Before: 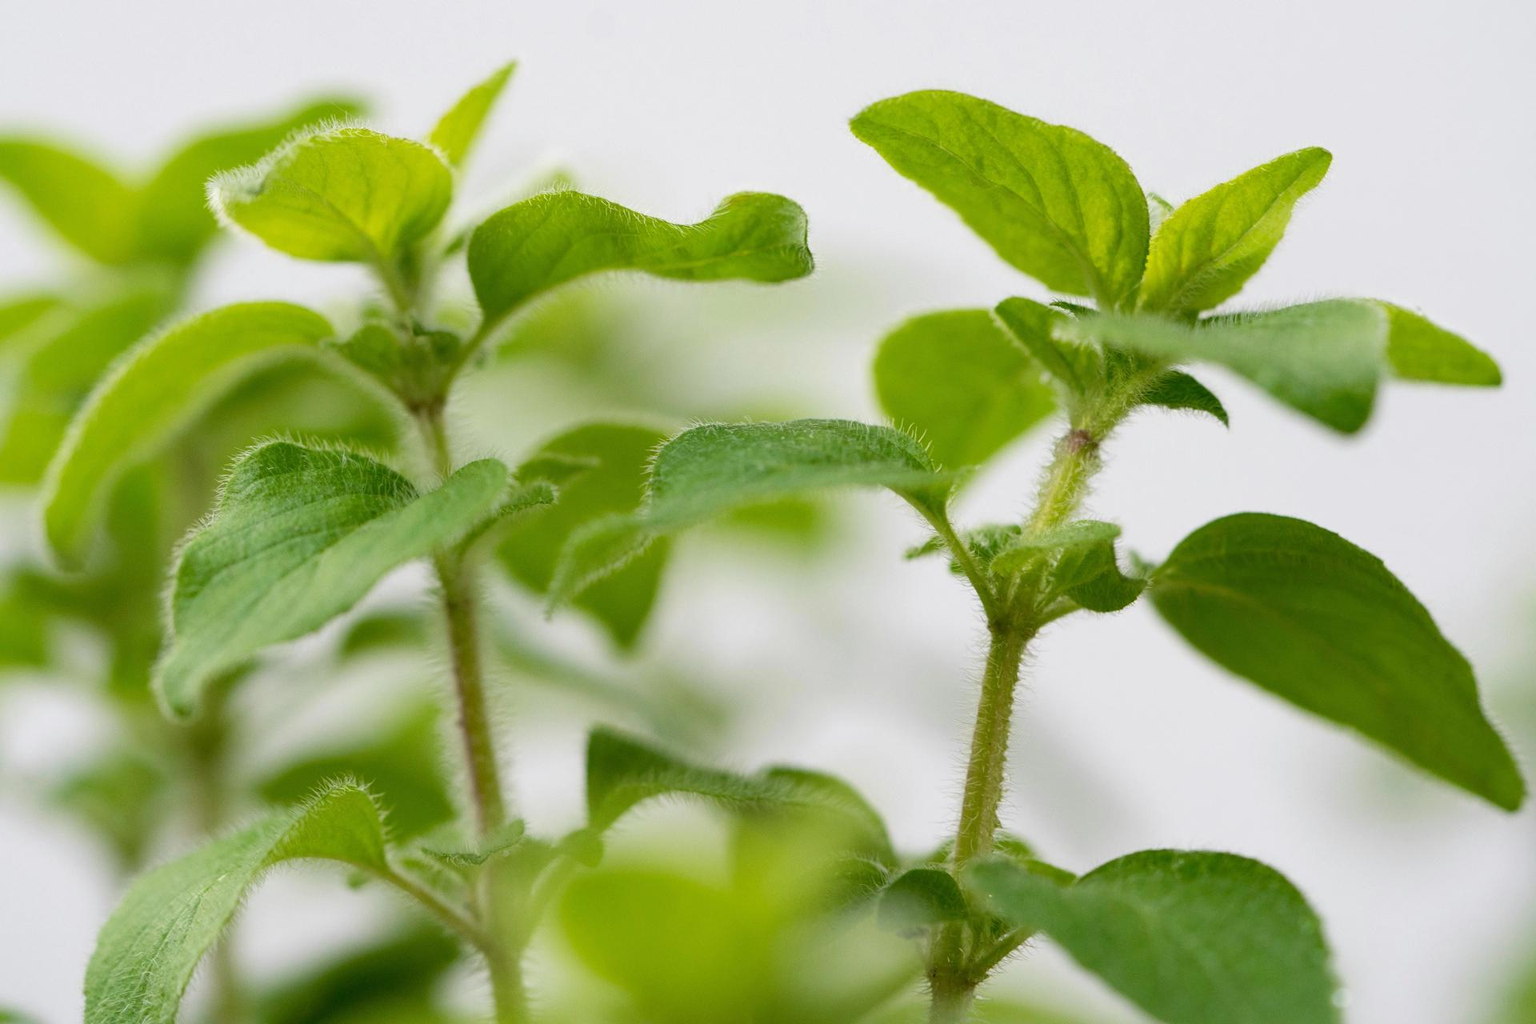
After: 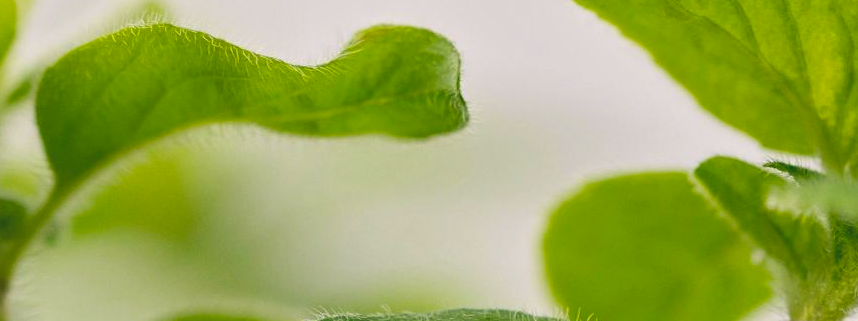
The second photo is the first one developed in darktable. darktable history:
crop: left 28.64%, top 16.832%, right 26.637%, bottom 58.055%
color balance rgb: shadows lift › hue 87.51°, highlights gain › chroma 1.35%, highlights gain › hue 55.1°, global offset › chroma 0.13%, global offset › hue 253.66°, perceptual saturation grading › global saturation 16.38%
tone equalizer: -8 EV -0.002 EV, -7 EV 0.005 EV, -6 EV -0.009 EV, -5 EV 0.011 EV, -4 EV -0.012 EV, -3 EV 0.007 EV, -2 EV -0.062 EV, -1 EV -0.293 EV, +0 EV -0.582 EV, smoothing diameter 2%, edges refinement/feathering 20, mask exposure compensation -1.57 EV, filter diffusion 5
